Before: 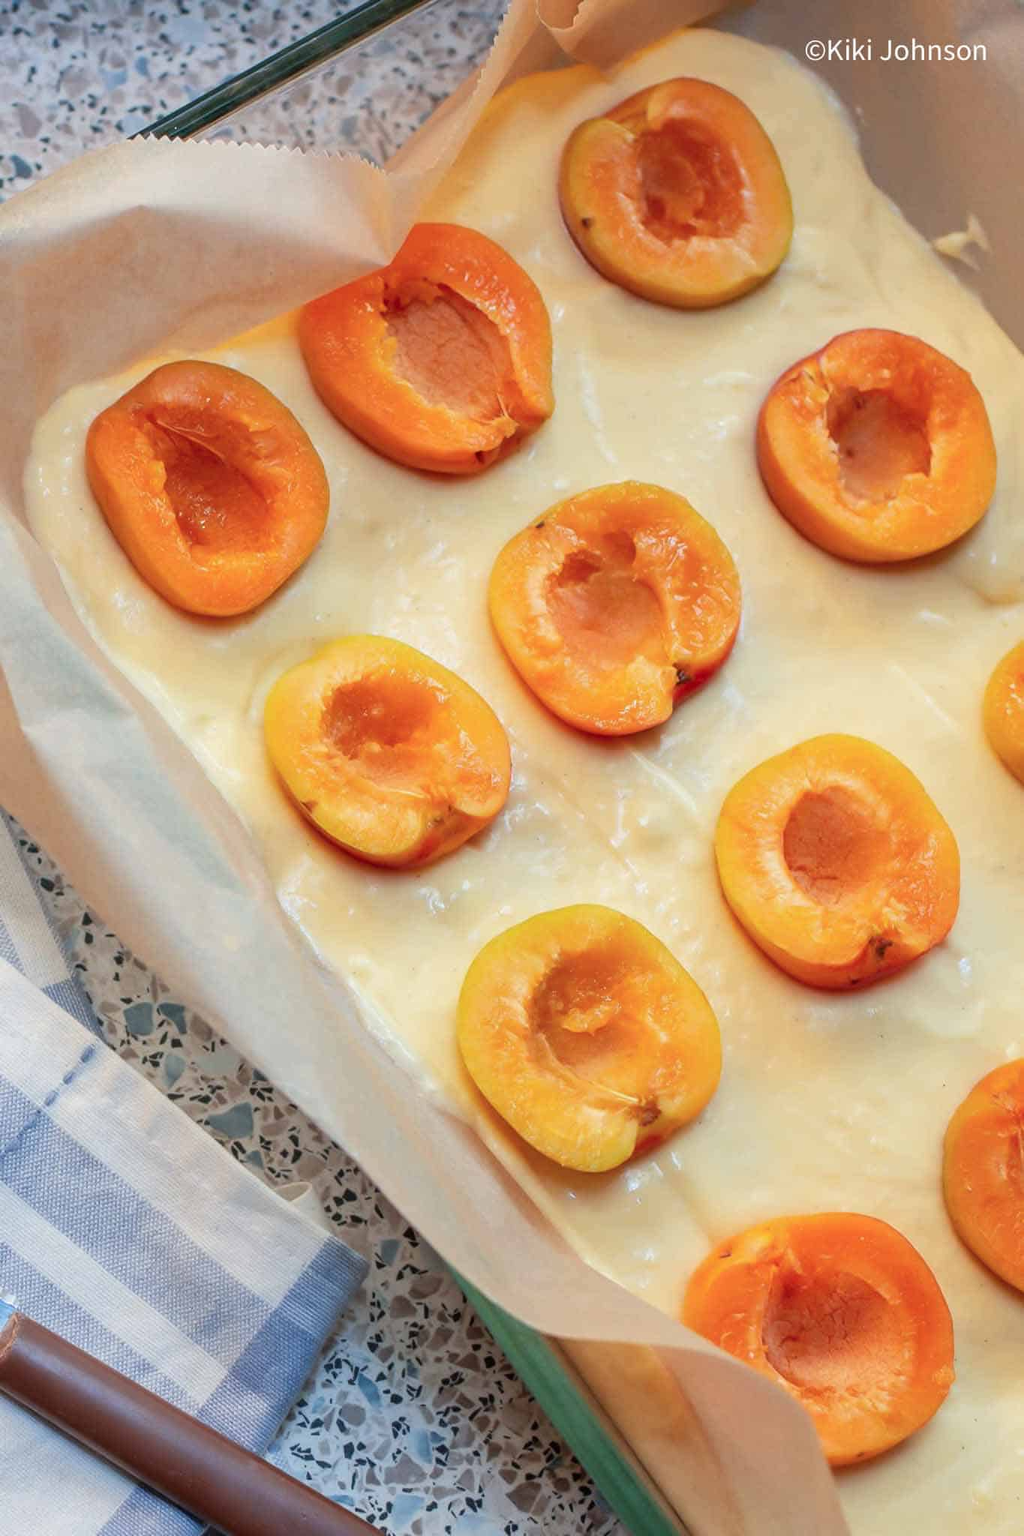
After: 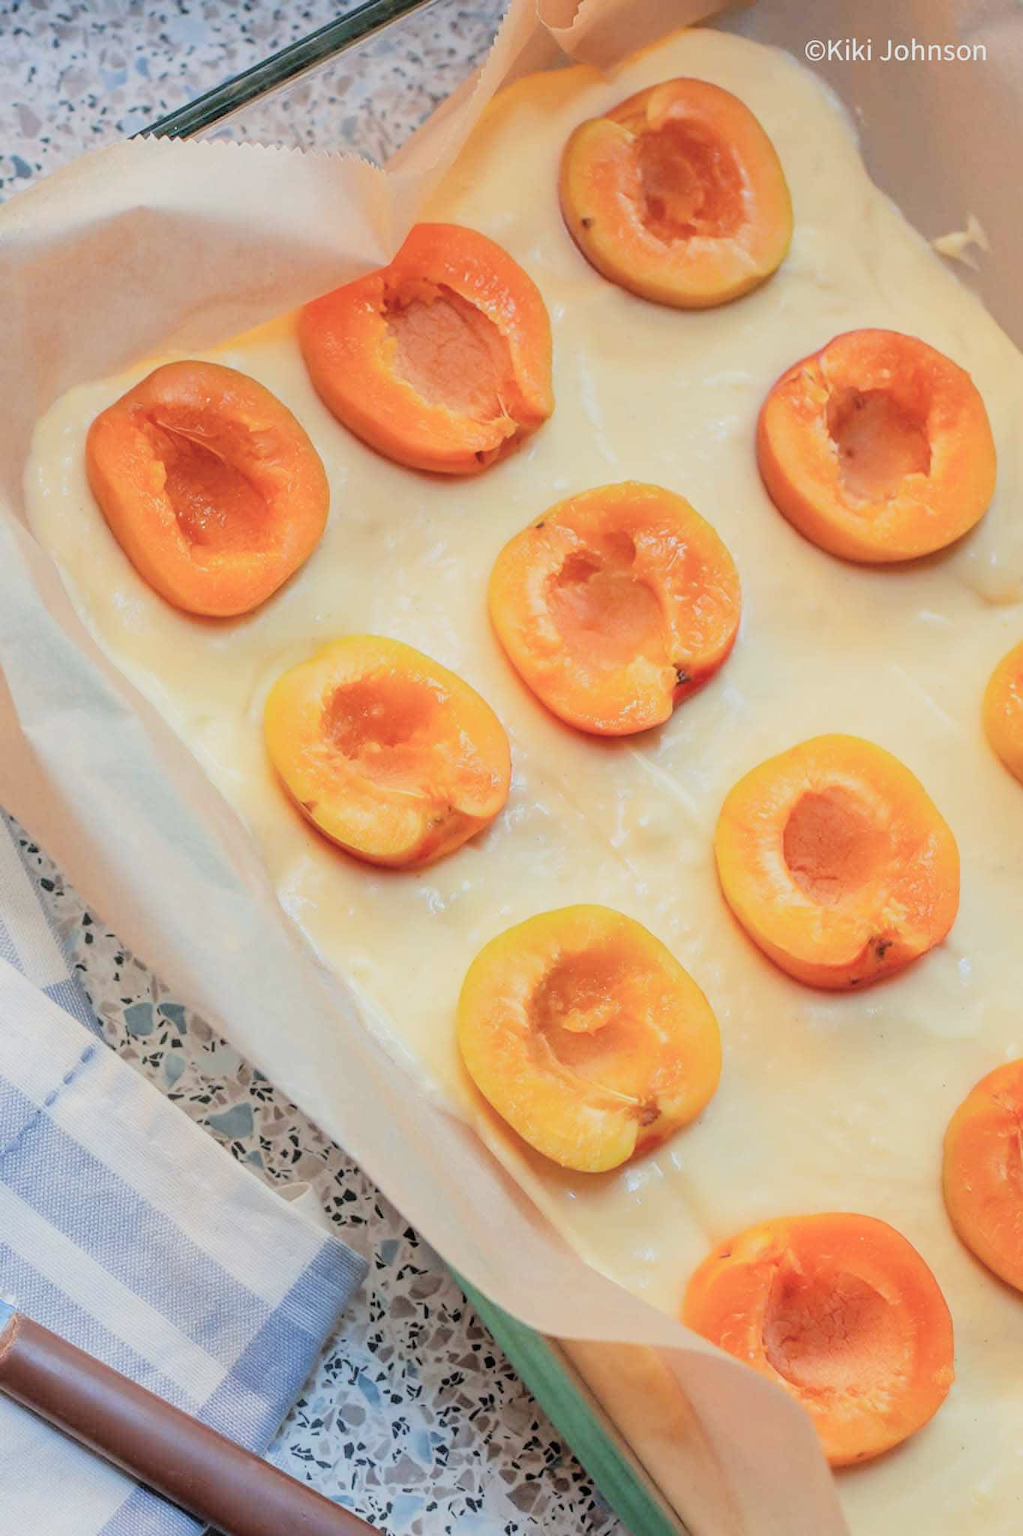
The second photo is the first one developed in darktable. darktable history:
contrast brightness saturation: brightness 0.15
filmic rgb: black relative exposure -8.15 EV, white relative exposure 3.76 EV, hardness 4.46
